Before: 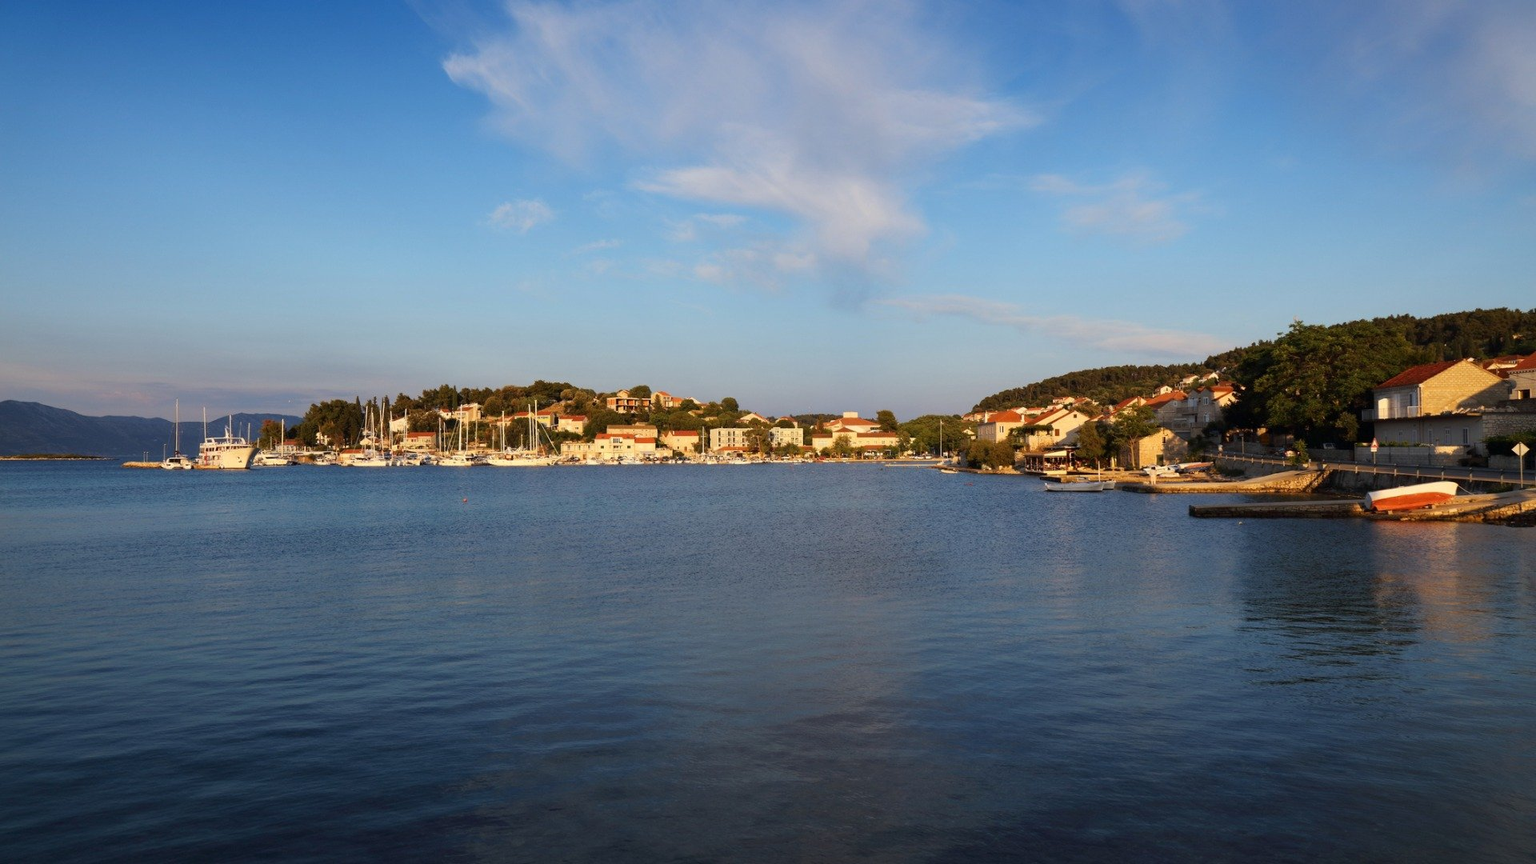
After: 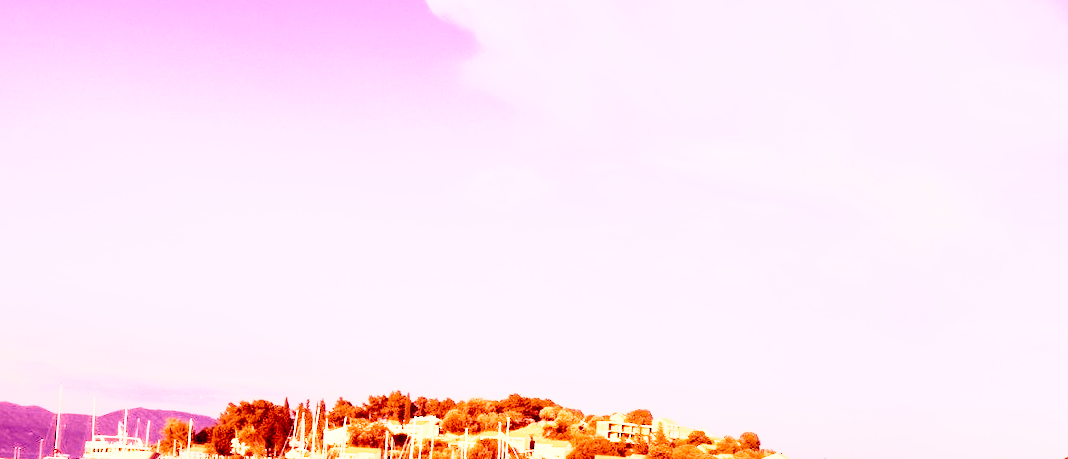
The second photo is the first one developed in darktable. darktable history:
base curve: curves: ch0 [(0, 0) (0.028, 0.03) (0.121, 0.232) (0.46, 0.748) (0.859, 0.968) (1, 1)], preserve colors none
crop: left 10.121%, top 10.631%, right 36.218%, bottom 51.526%
color correction: highlights a* -4.73, highlights b* 5.06, saturation 0.97
shadows and highlights: shadows -88.03, highlights -35.45, shadows color adjustment 99.15%, highlights color adjustment 0%, soften with gaussian
white balance: red 4.26, blue 1.802
tone curve: curves: ch0 [(0, 0) (0.003, 0.002) (0.011, 0.009) (0.025, 0.019) (0.044, 0.031) (0.069, 0.044) (0.1, 0.061) (0.136, 0.087) (0.177, 0.127) (0.224, 0.172) (0.277, 0.226) (0.335, 0.295) (0.399, 0.367) (0.468, 0.445) (0.543, 0.536) (0.623, 0.626) (0.709, 0.717) (0.801, 0.806) (0.898, 0.889) (1, 1)], preserve colors none
rotate and perspective: rotation 4.1°, automatic cropping off
